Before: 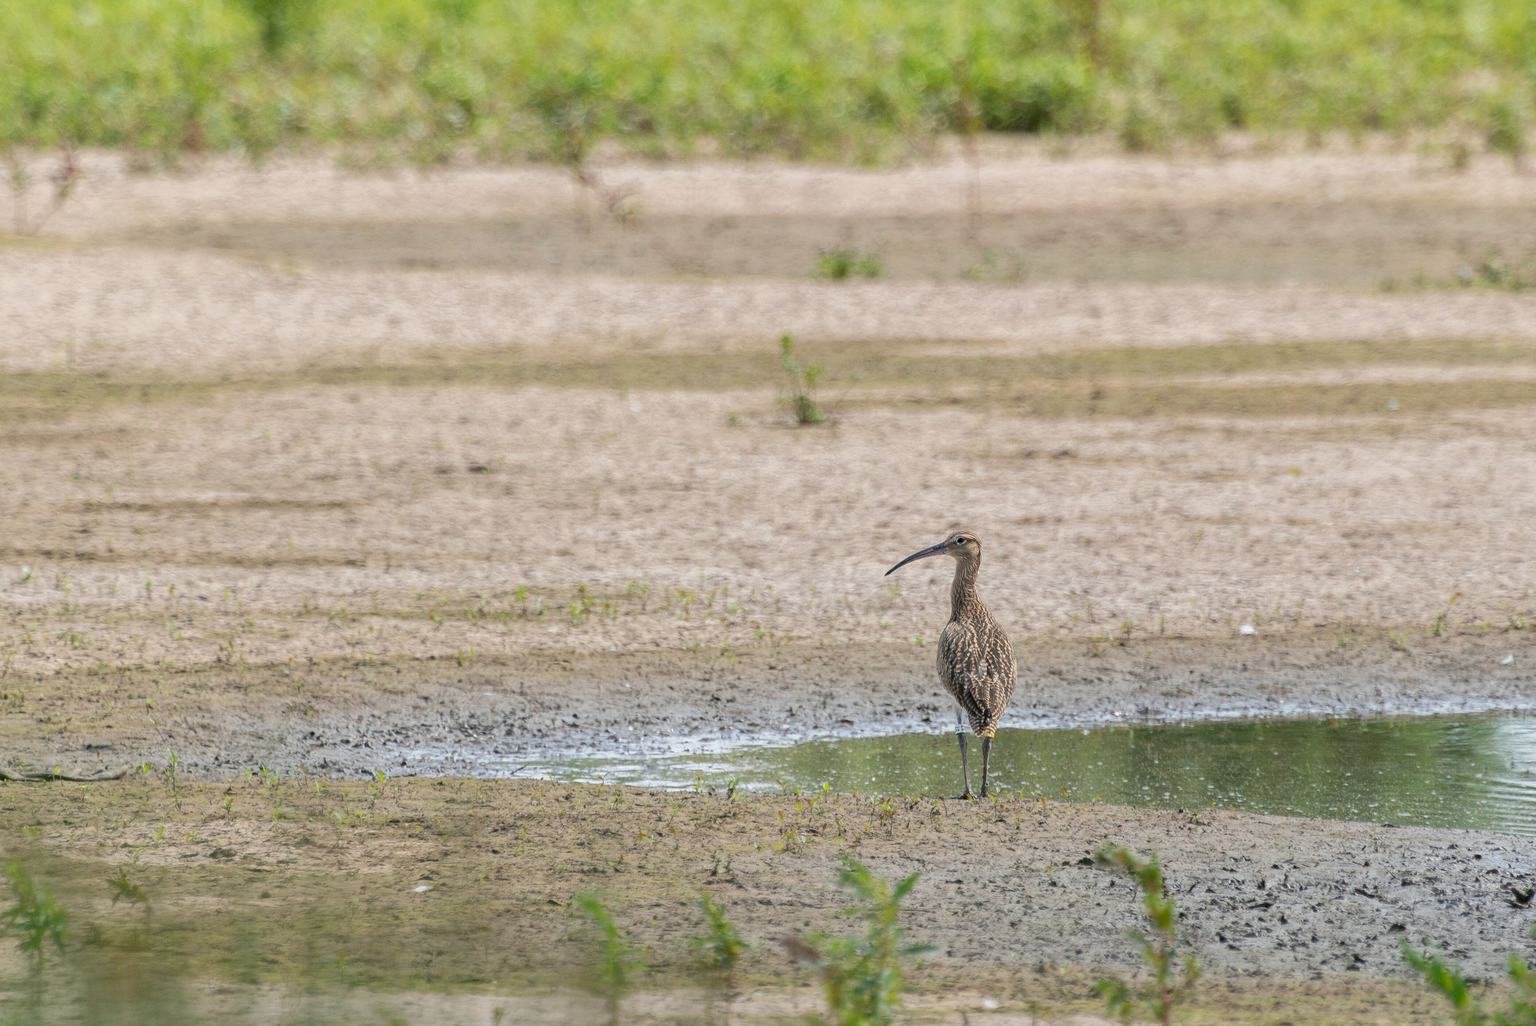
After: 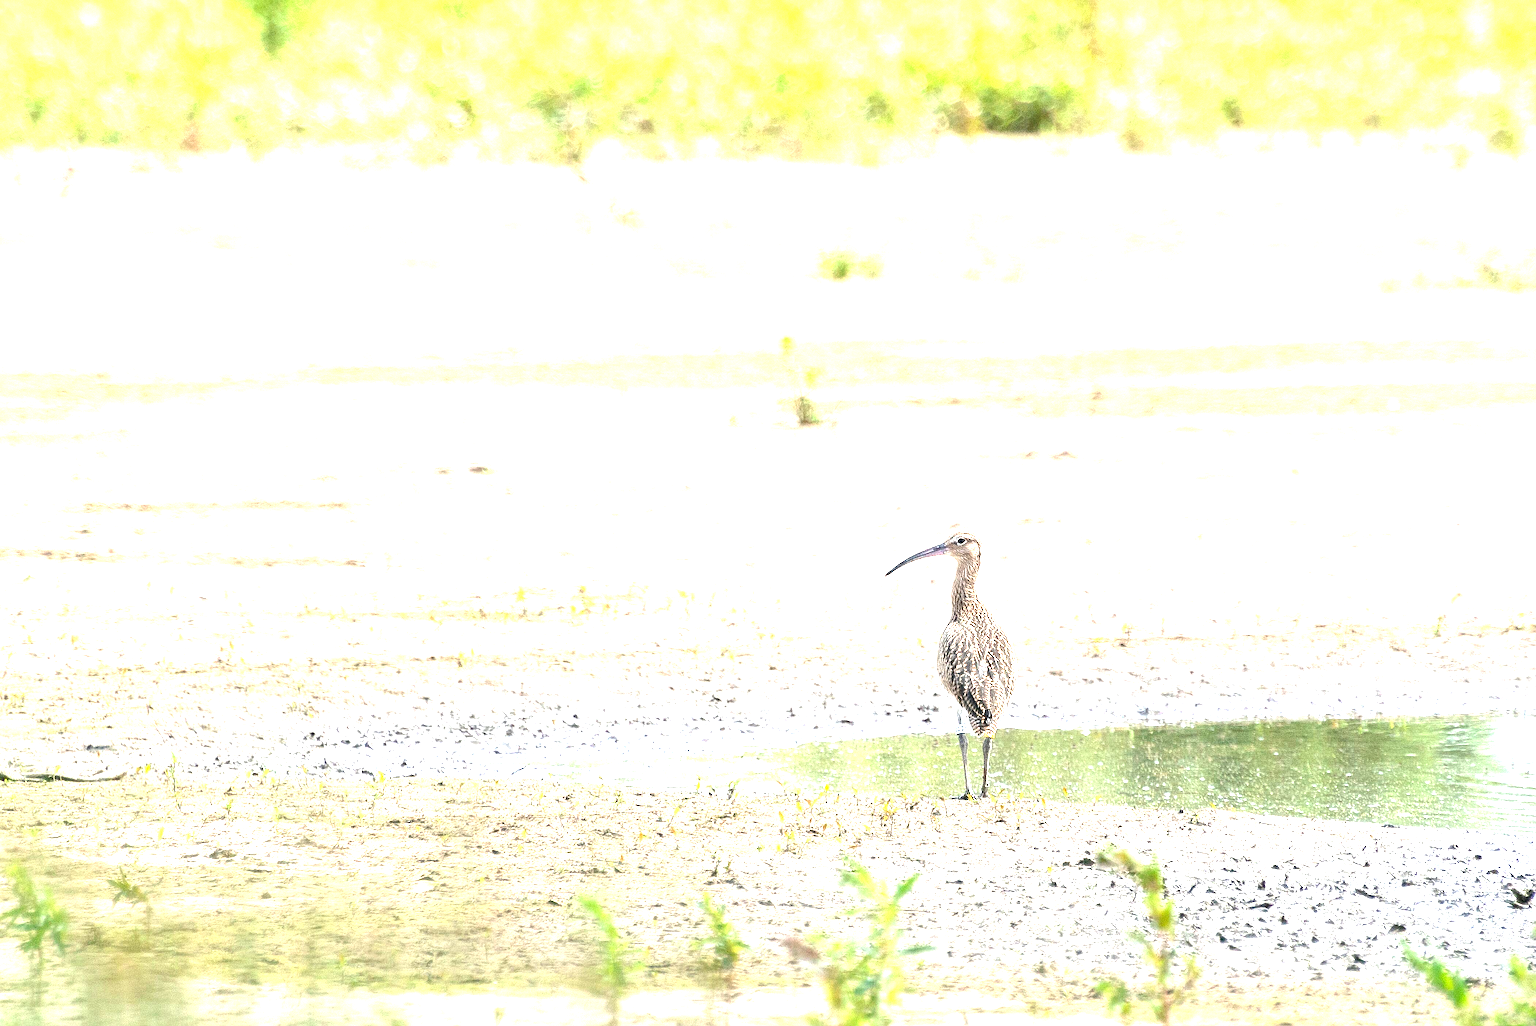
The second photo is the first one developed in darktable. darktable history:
sharpen: on, module defaults
tone equalizer: -8 EV -0.397 EV, -7 EV -0.423 EV, -6 EV -0.369 EV, -5 EV -0.2 EV, -3 EV 0.253 EV, -2 EV 0.304 EV, -1 EV 0.38 EV, +0 EV 0.425 EV
exposure: black level correction 0, exposure 1.708 EV
